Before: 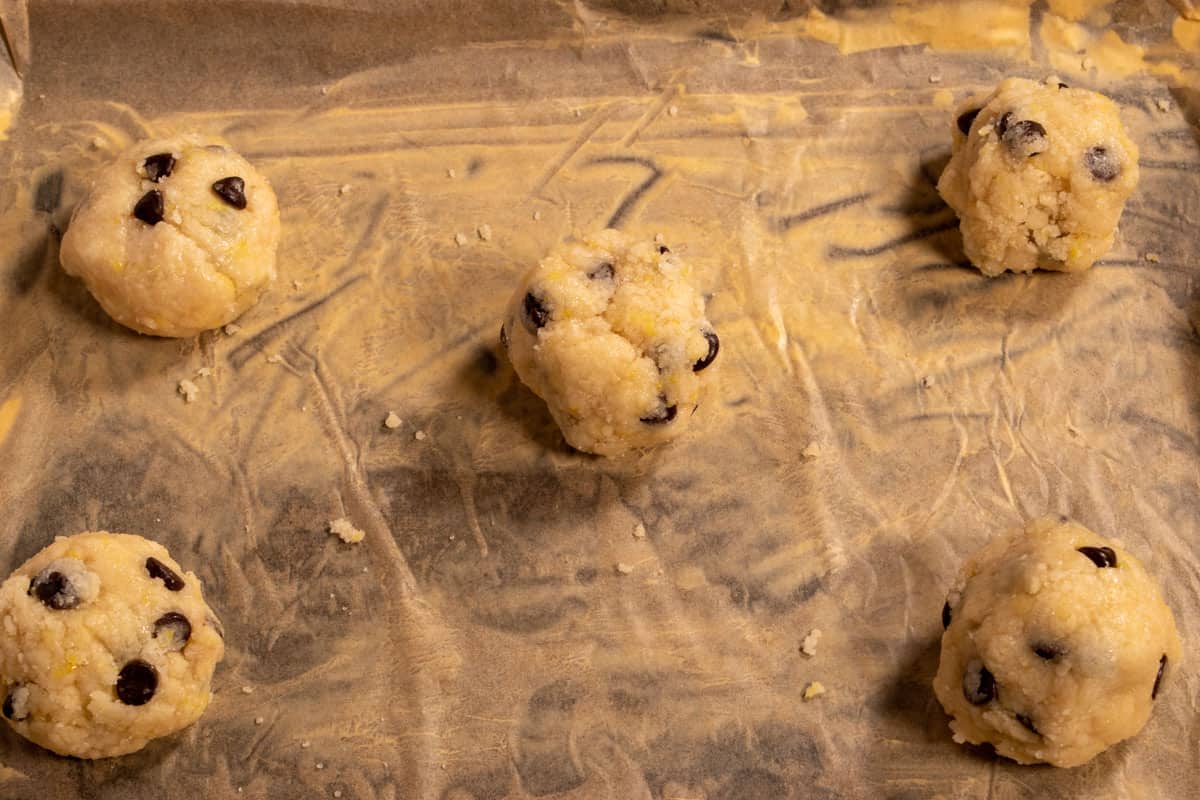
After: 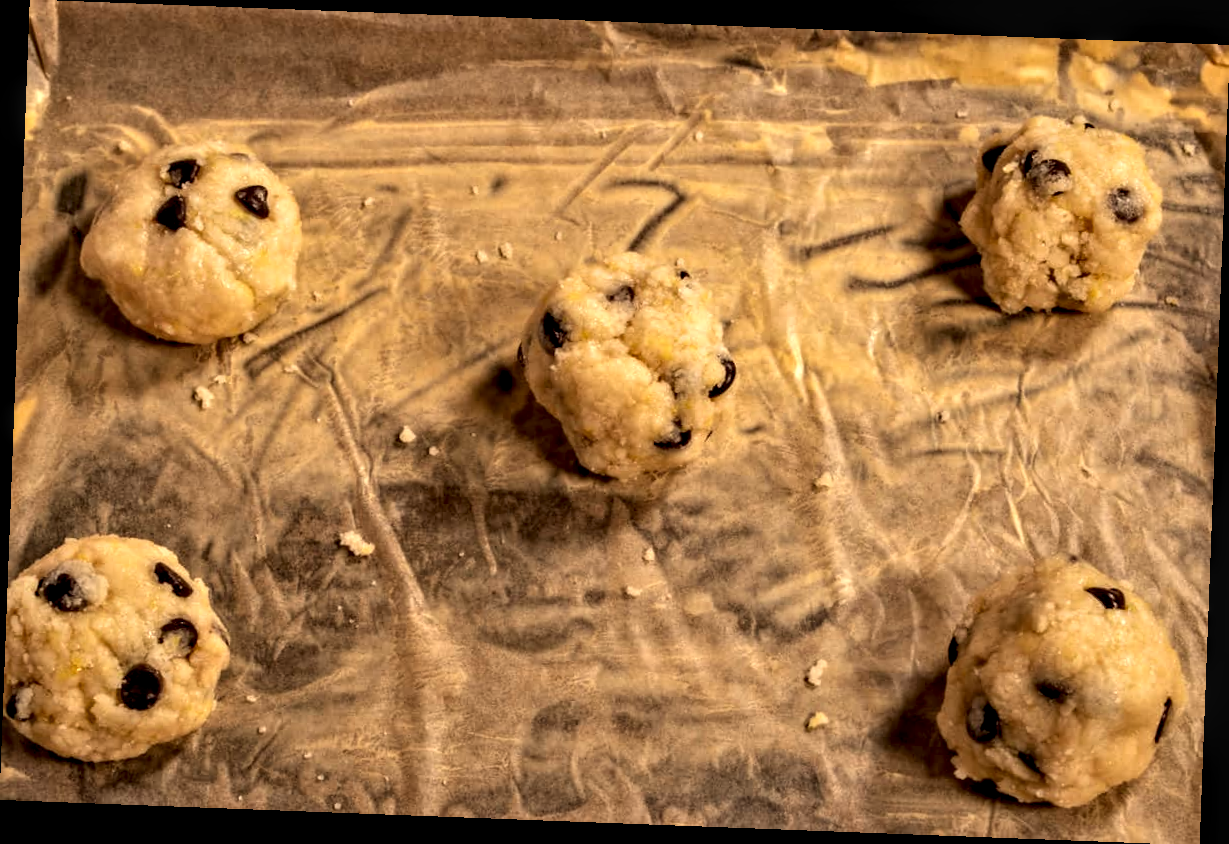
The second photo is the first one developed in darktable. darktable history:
white balance: red 1.029, blue 0.92
local contrast: on, module defaults
contrast equalizer: y [[0.511, 0.558, 0.631, 0.632, 0.559, 0.512], [0.5 ×6], [0.5 ×6], [0 ×6], [0 ×6]]
rotate and perspective: rotation 2.17°, automatic cropping off
